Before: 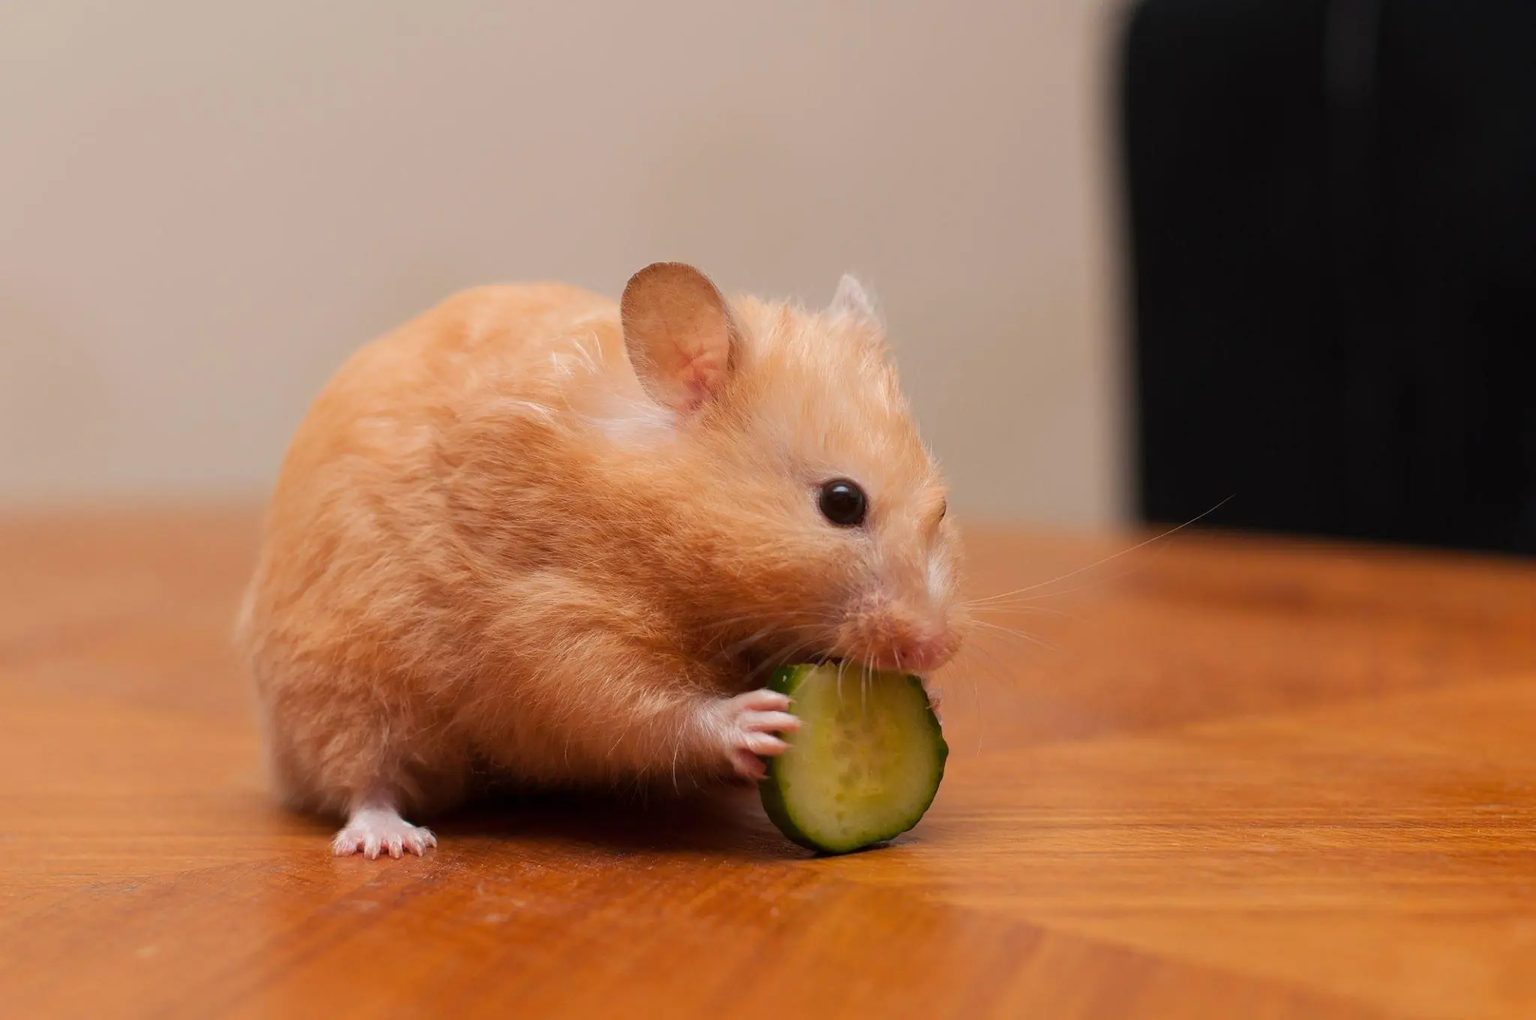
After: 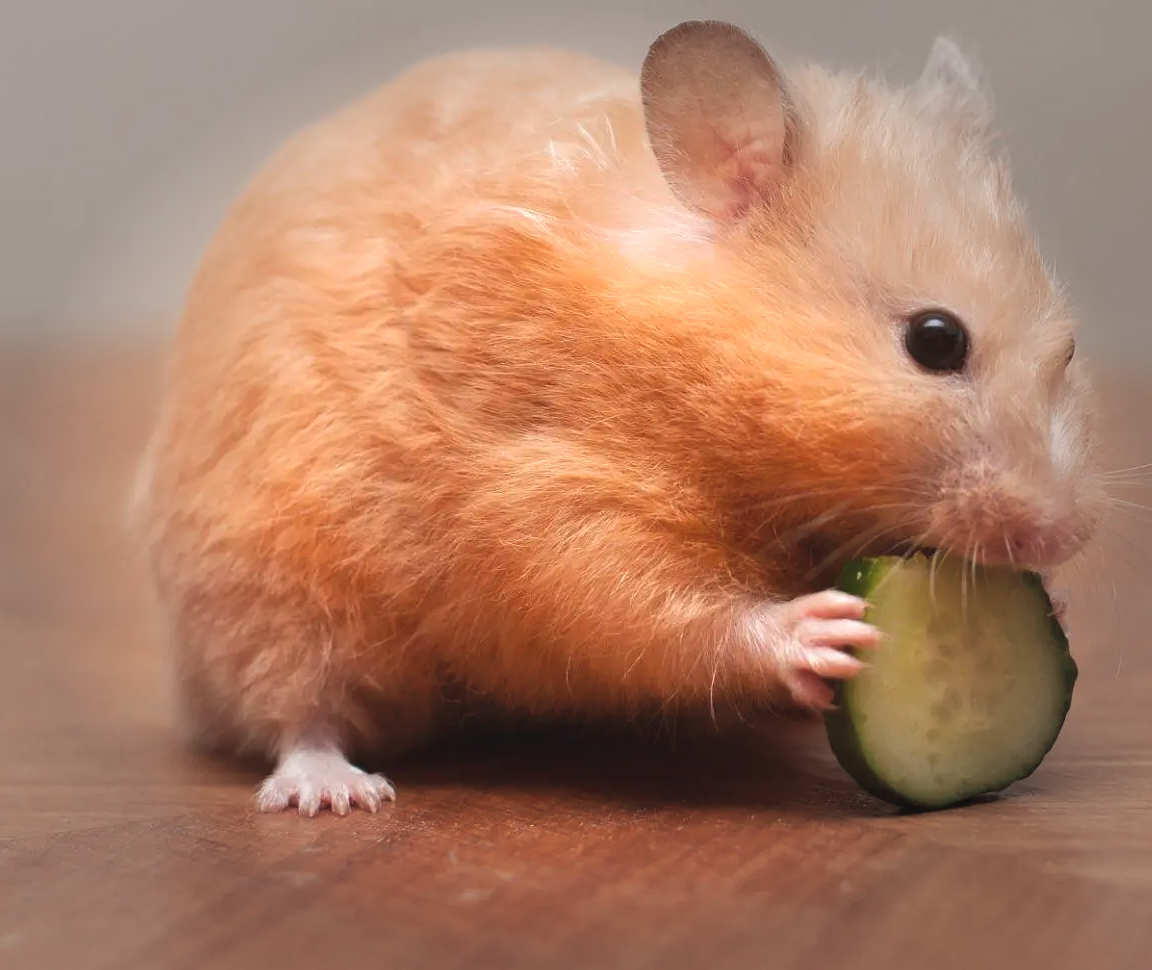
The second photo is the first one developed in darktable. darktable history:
vignetting: fall-off start 49%, automatic ratio true, width/height ratio 1.291
crop: left 9.169%, top 24.23%, right 34.549%, bottom 4.376%
exposure: black level correction -0.005, exposure 0.615 EV, compensate exposure bias true, compensate highlight preservation false
